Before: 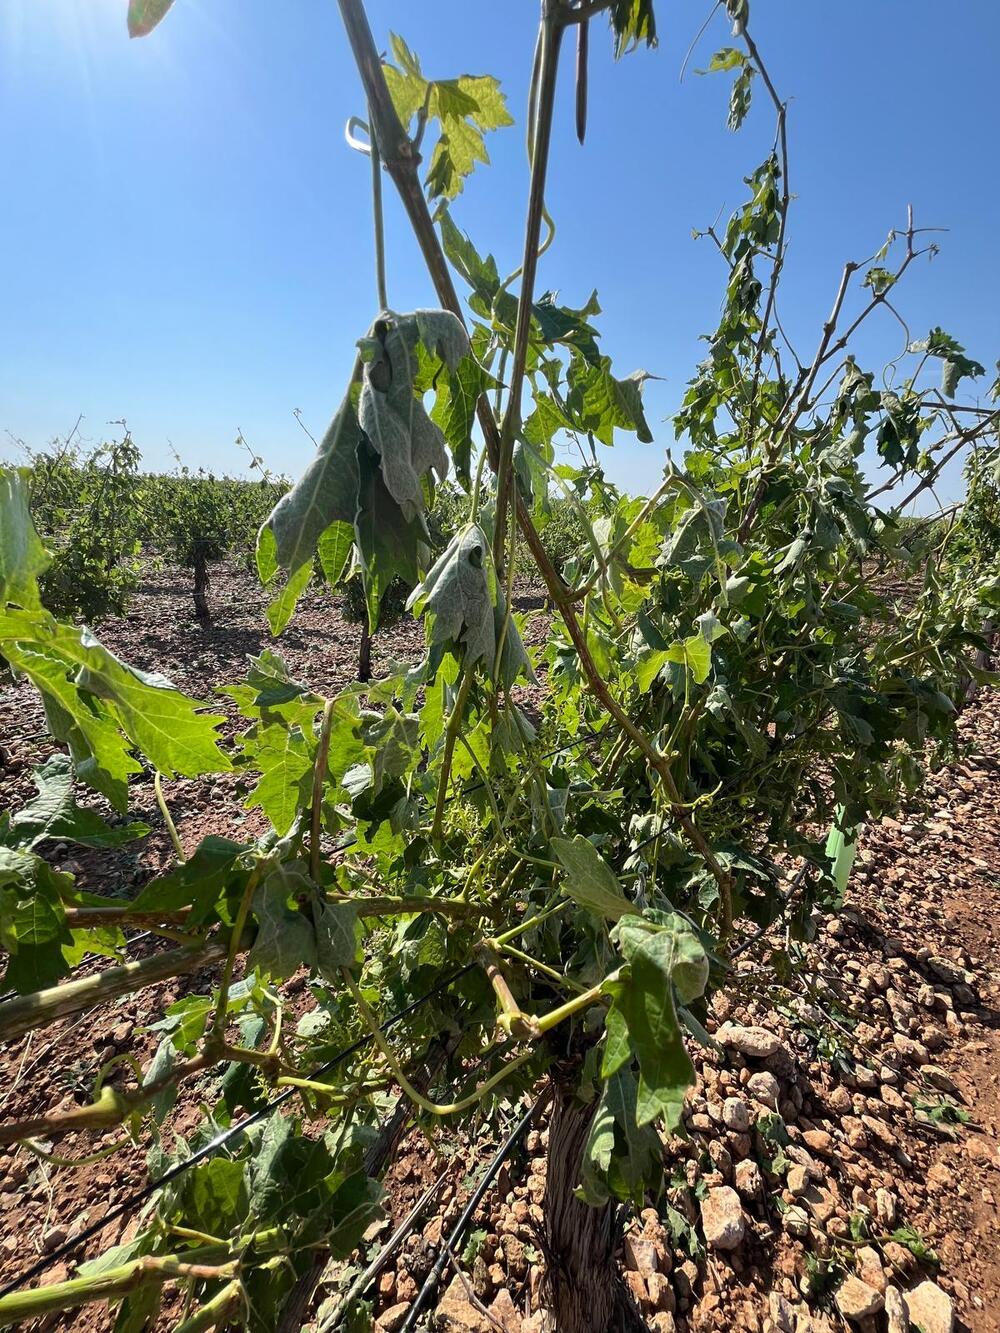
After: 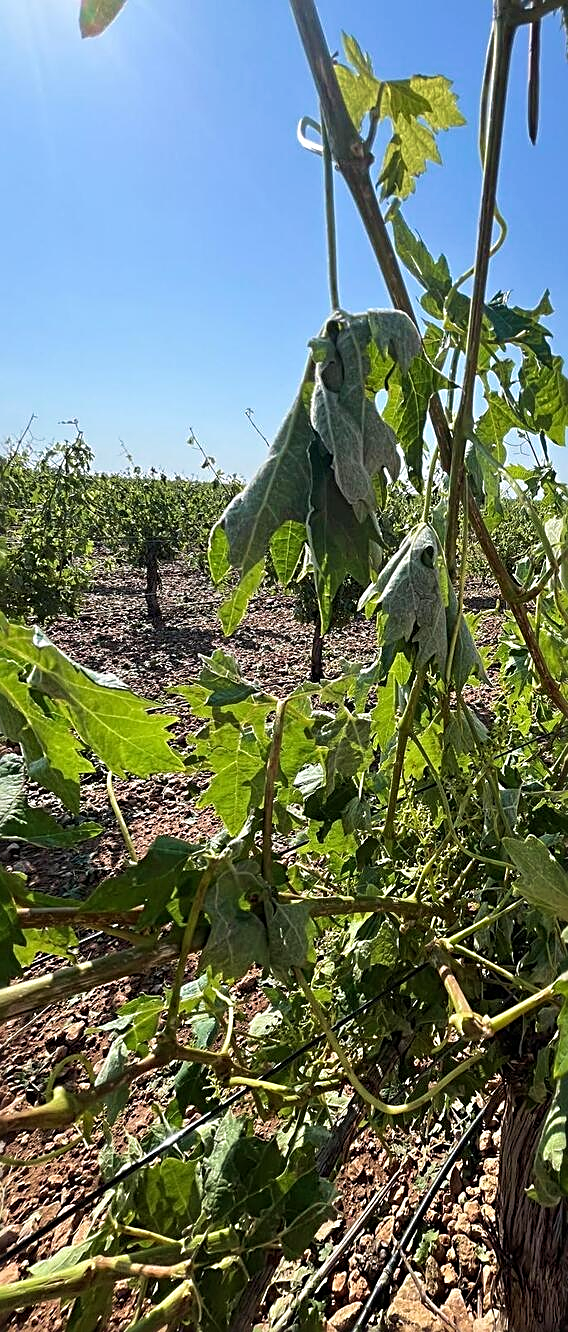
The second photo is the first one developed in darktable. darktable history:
velvia: on, module defaults
crop: left 4.822%, right 38.335%
sharpen: radius 2.616, amount 0.679
